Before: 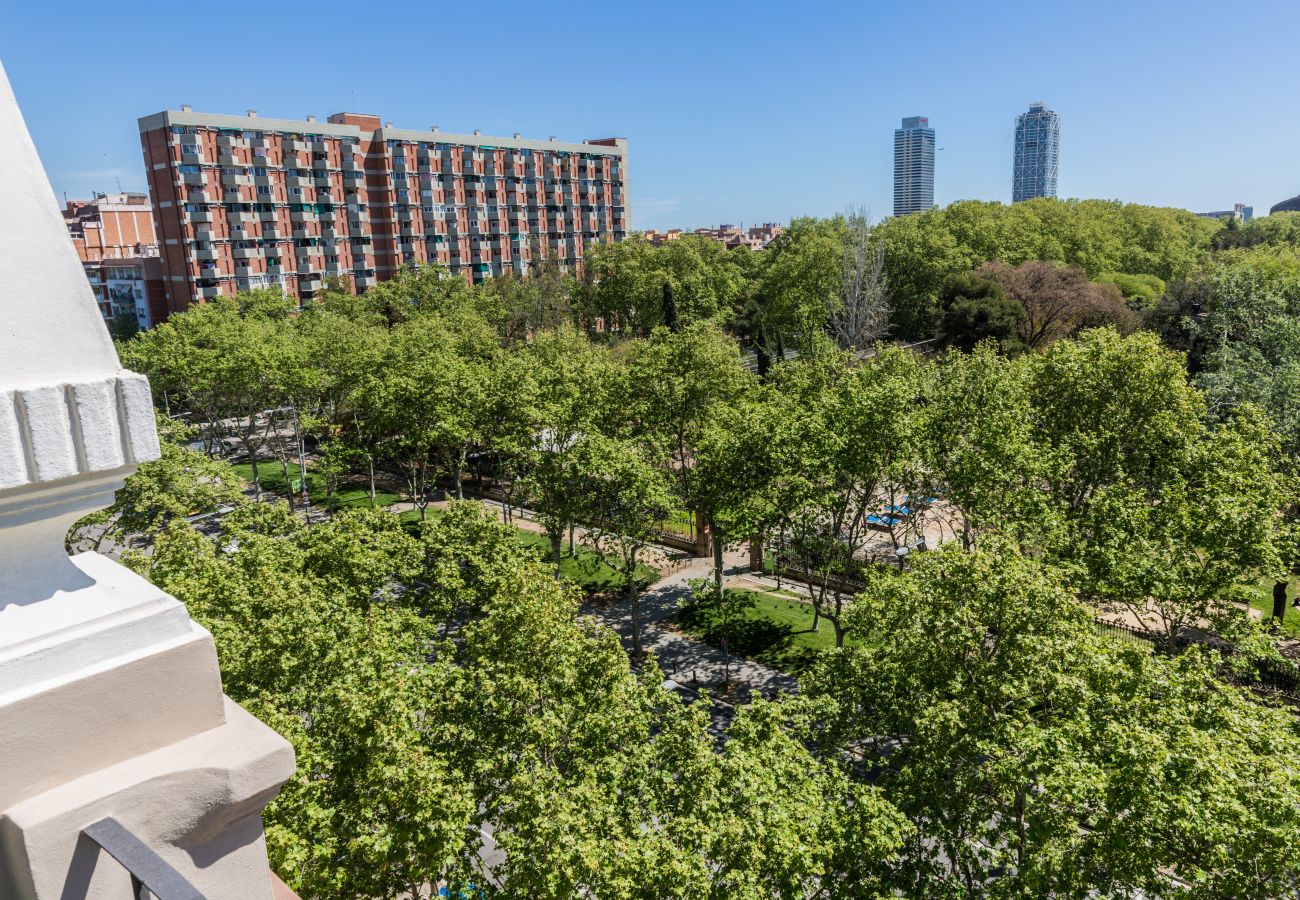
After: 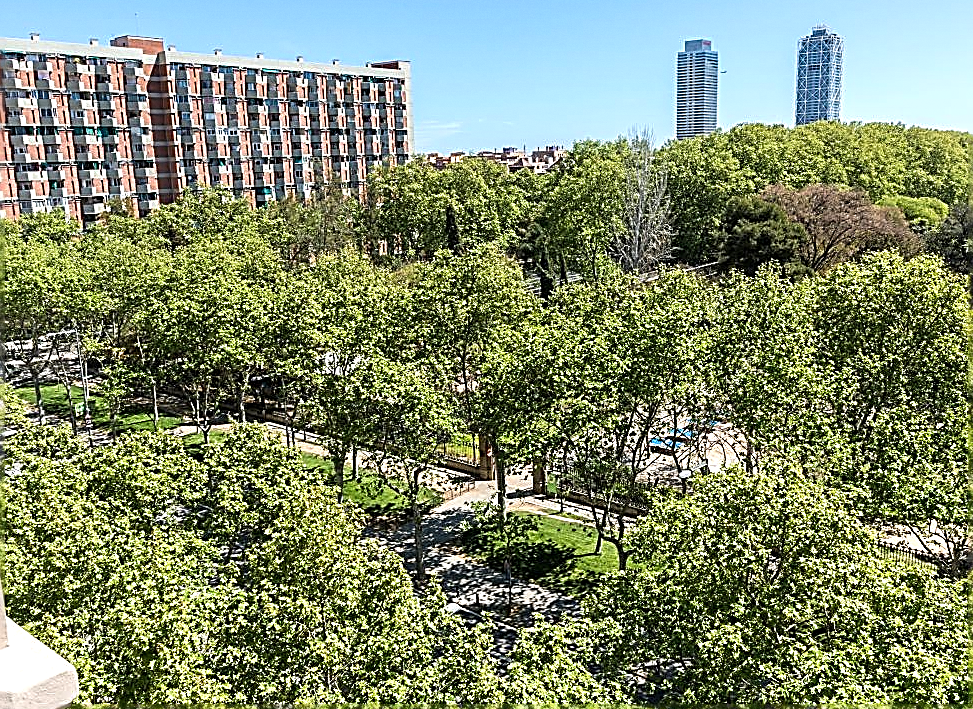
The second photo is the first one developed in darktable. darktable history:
exposure: exposure 0.64 EV, compensate highlight preservation false
crop: left 16.768%, top 8.653%, right 8.362%, bottom 12.485%
sharpen: amount 1.861
grain: coarseness 0.09 ISO, strength 10%
